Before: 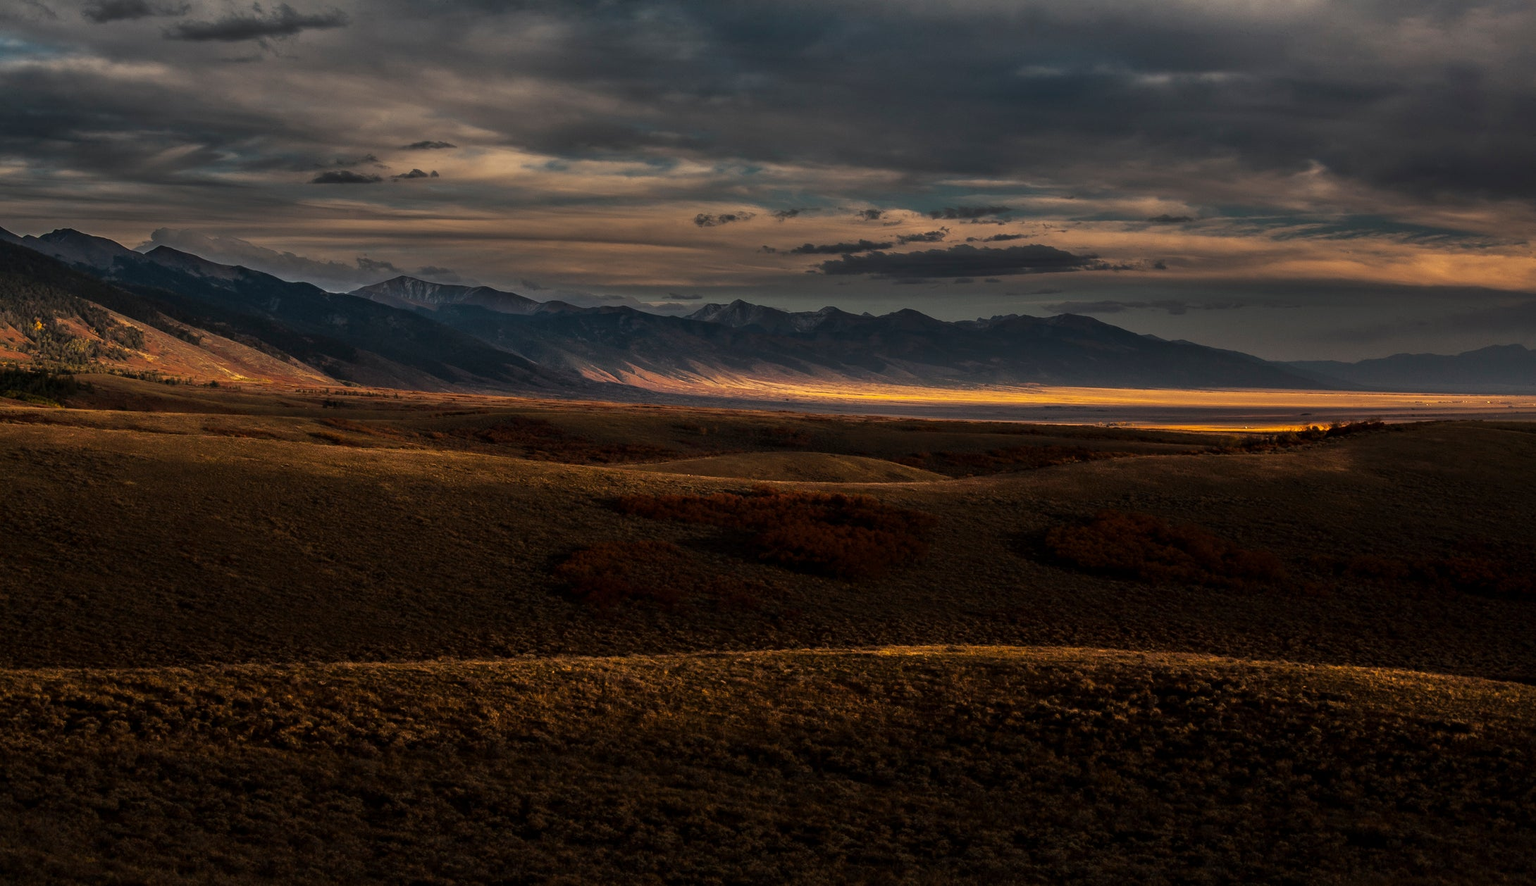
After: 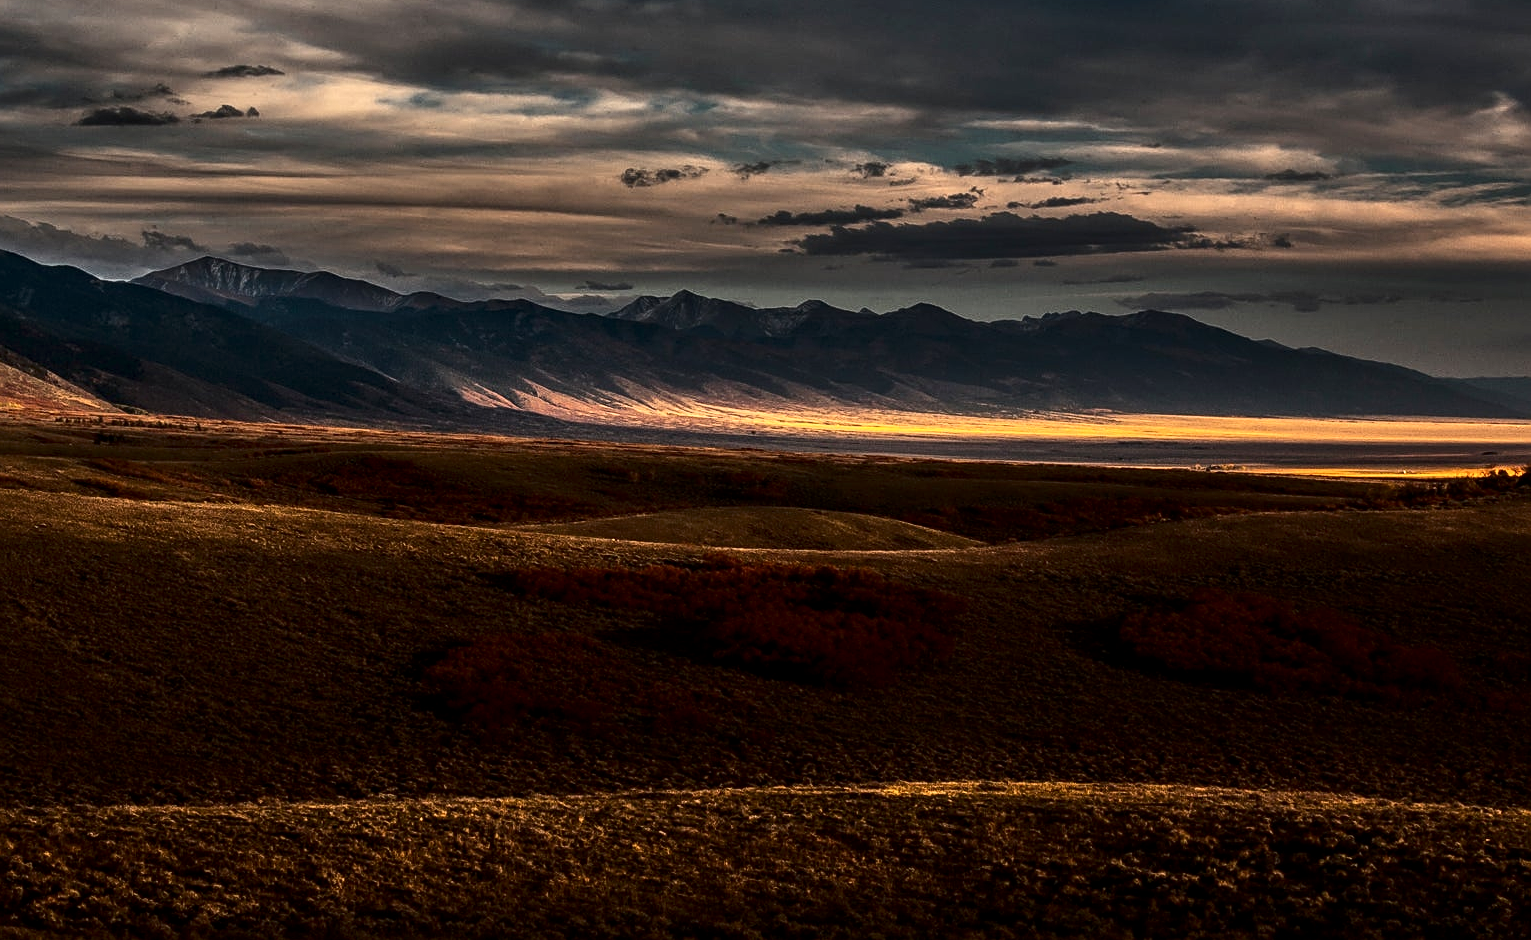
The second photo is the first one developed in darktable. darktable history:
sharpen: on, module defaults
contrast brightness saturation: contrast 0.271
crop and rotate: left 16.714%, top 10.763%, right 13.045%, bottom 14.475%
local contrast: on, module defaults
exposure: exposure 0.406 EV, compensate highlight preservation false
